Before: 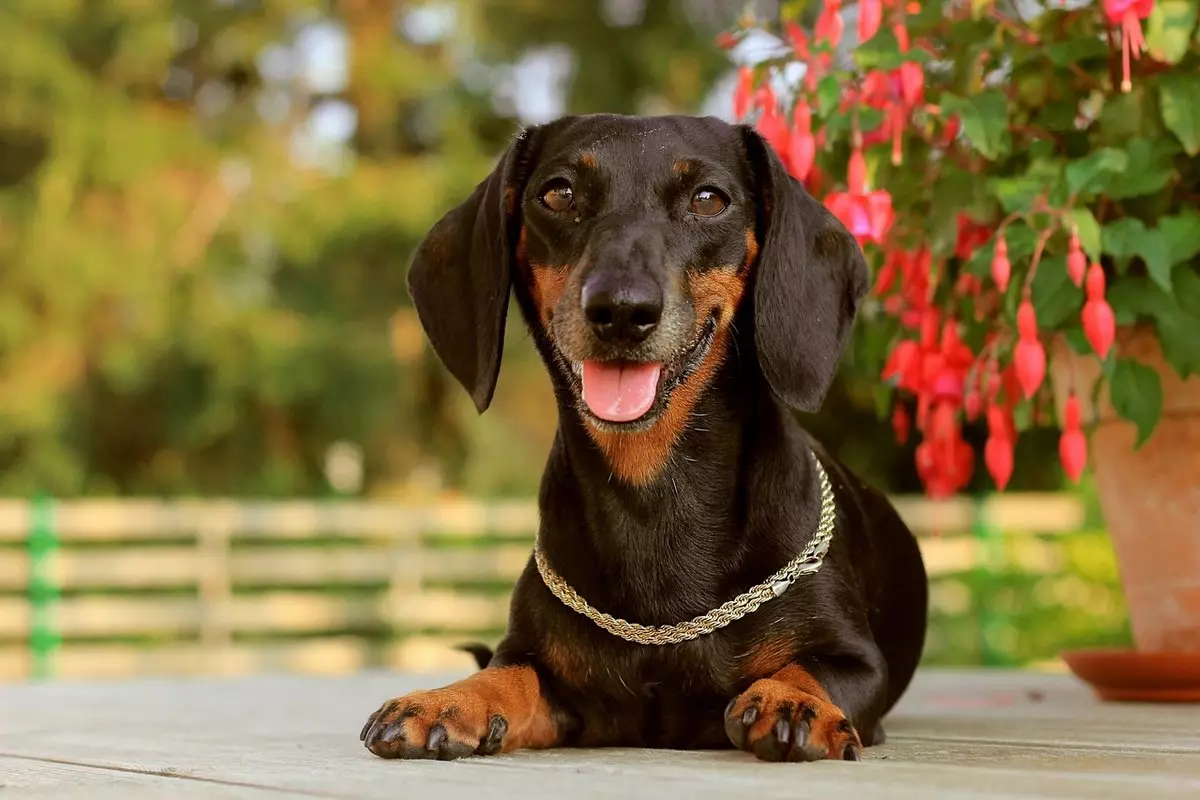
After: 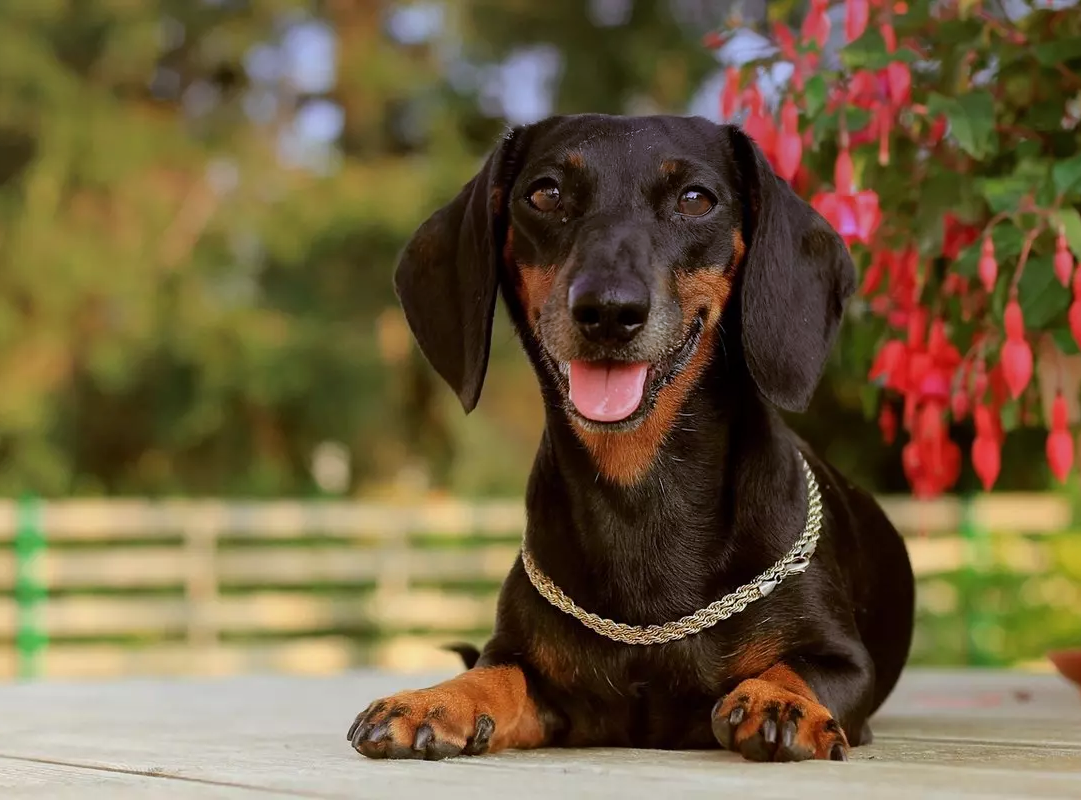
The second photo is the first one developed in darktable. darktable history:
graduated density: hue 238.83°, saturation 50%
crop and rotate: left 1.088%, right 8.807%
